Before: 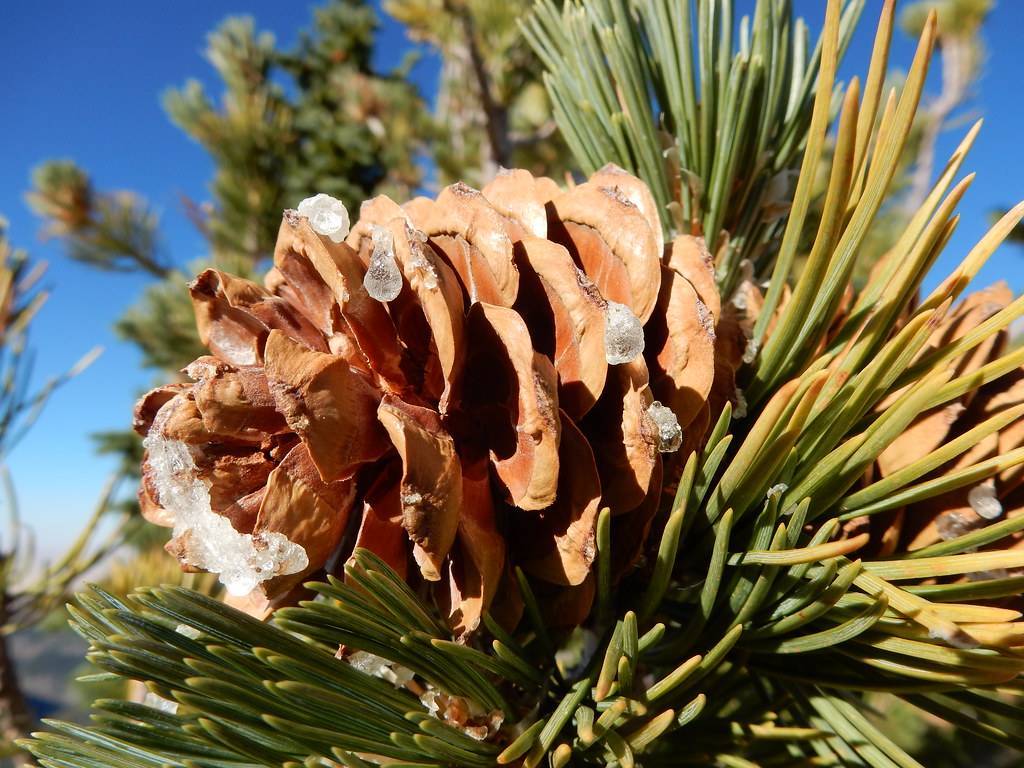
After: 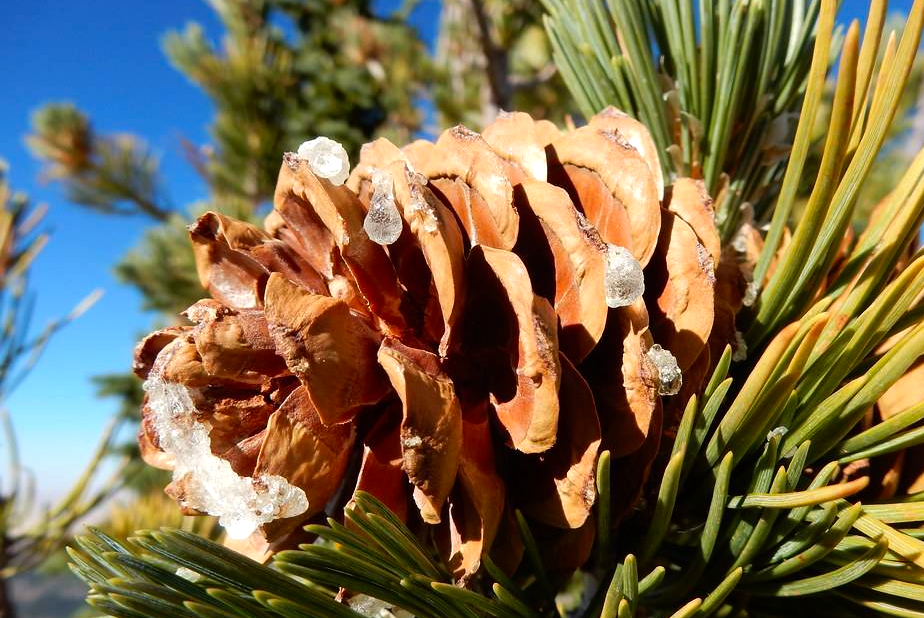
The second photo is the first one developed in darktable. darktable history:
color balance: contrast 8.5%, output saturation 105%
crop: top 7.49%, right 9.717%, bottom 11.943%
